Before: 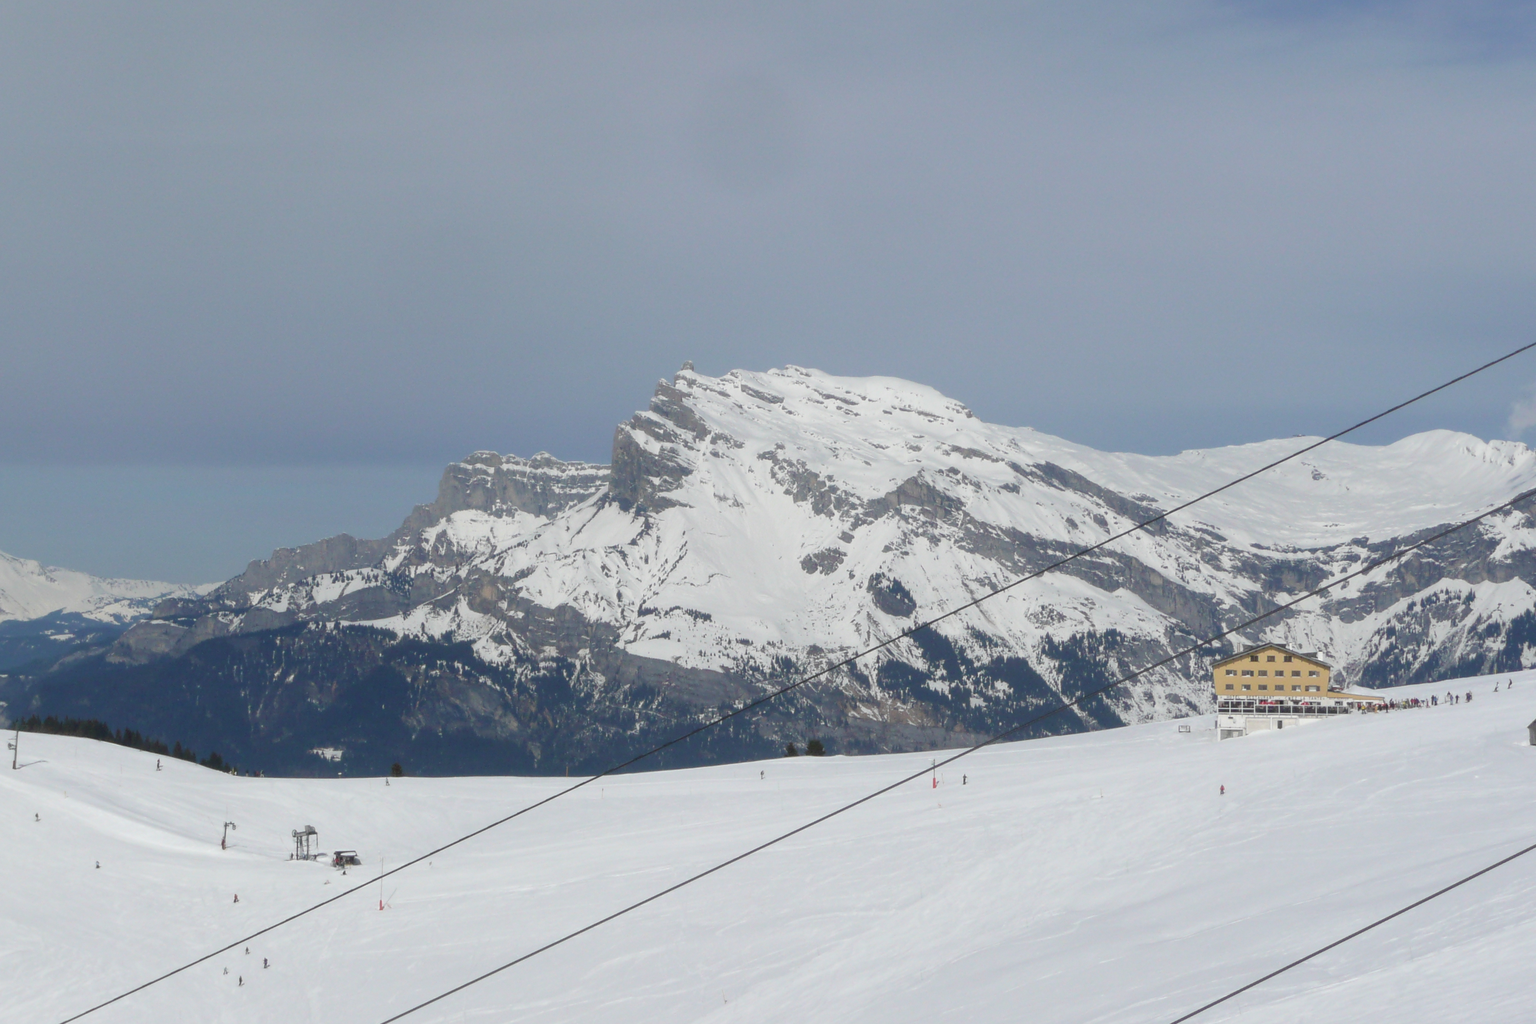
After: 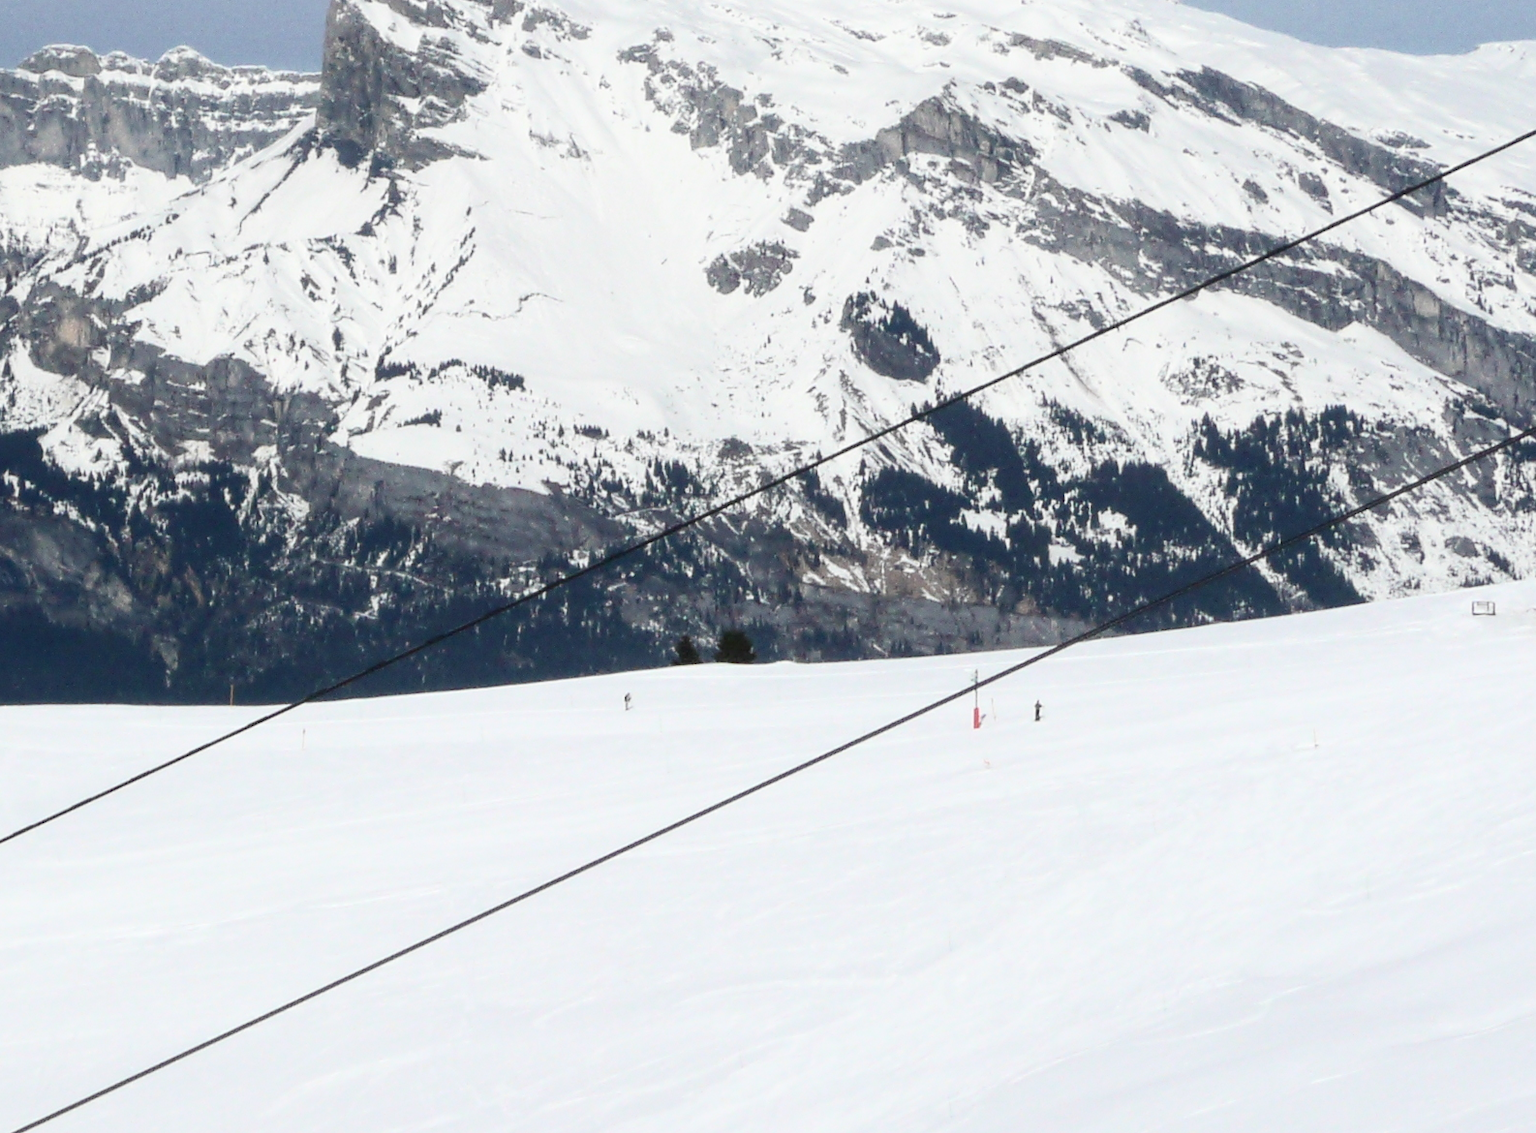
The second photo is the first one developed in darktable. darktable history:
crop: left 29.506%, top 41.923%, right 21.159%, bottom 3.496%
contrast brightness saturation: contrast 0.382, brightness 0.098
local contrast: highlights 101%, shadows 98%, detail 131%, midtone range 0.2
exposure: exposure -0.017 EV, compensate exposure bias true, compensate highlight preservation false
